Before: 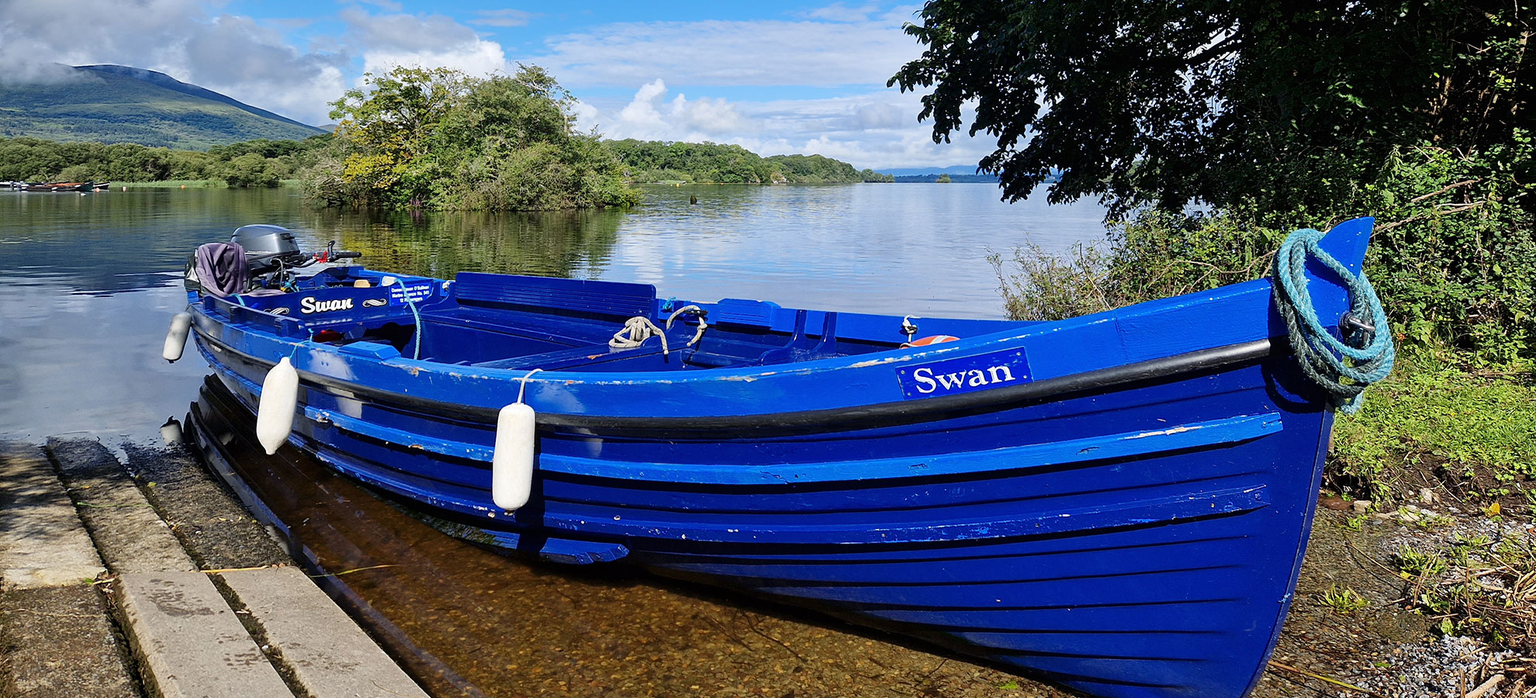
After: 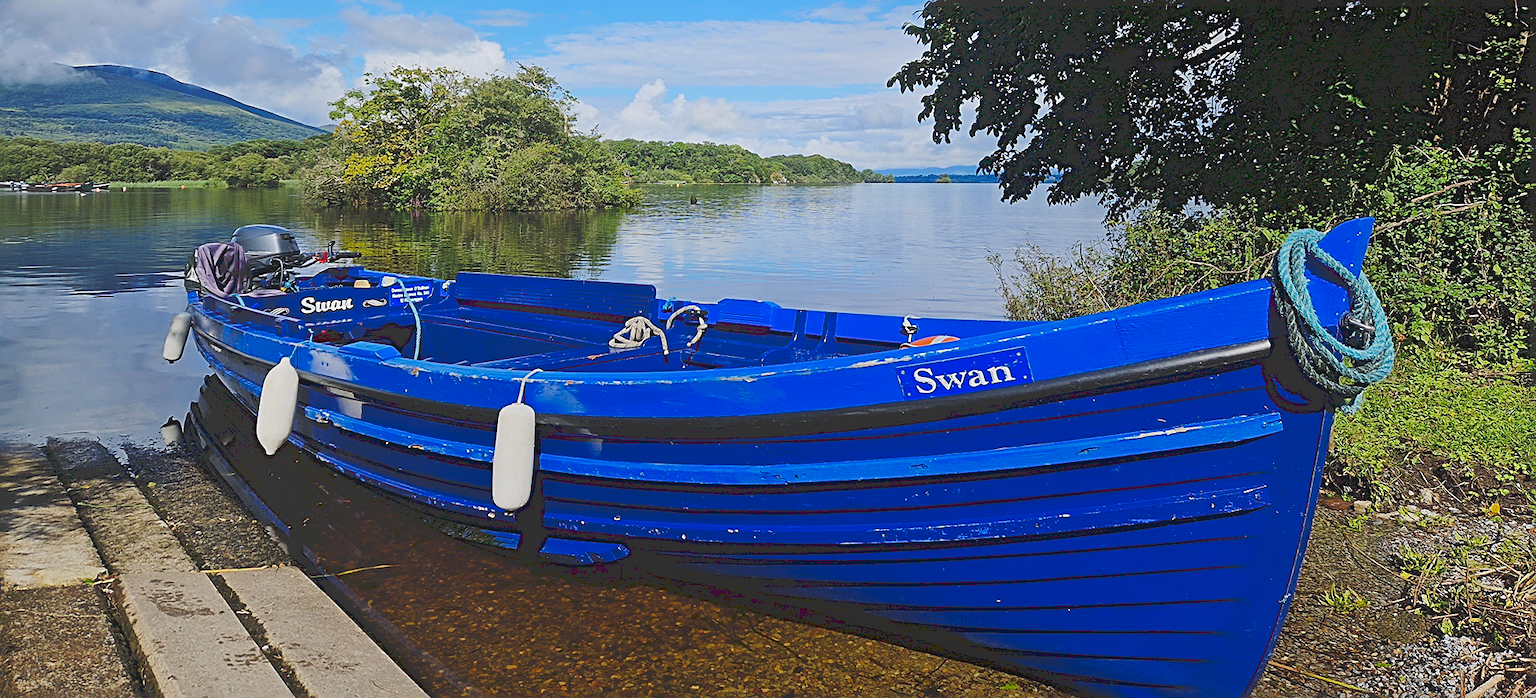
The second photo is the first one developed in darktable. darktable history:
sharpen: radius 3.119
tone curve: curves: ch0 [(0, 0) (0.003, 0.161) (0.011, 0.161) (0.025, 0.161) (0.044, 0.161) (0.069, 0.161) (0.1, 0.161) (0.136, 0.163) (0.177, 0.179) (0.224, 0.207) (0.277, 0.243) (0.335, 0.292) (0.399, 0.361) (0.468, 0.452) (0.543, 0.547) (0.623, 0.638) (0.709, 0.731) (0.801, 0.826) (0.898, 0.911) (1, 1)], preserve colors none
local contrast: detail 70%
